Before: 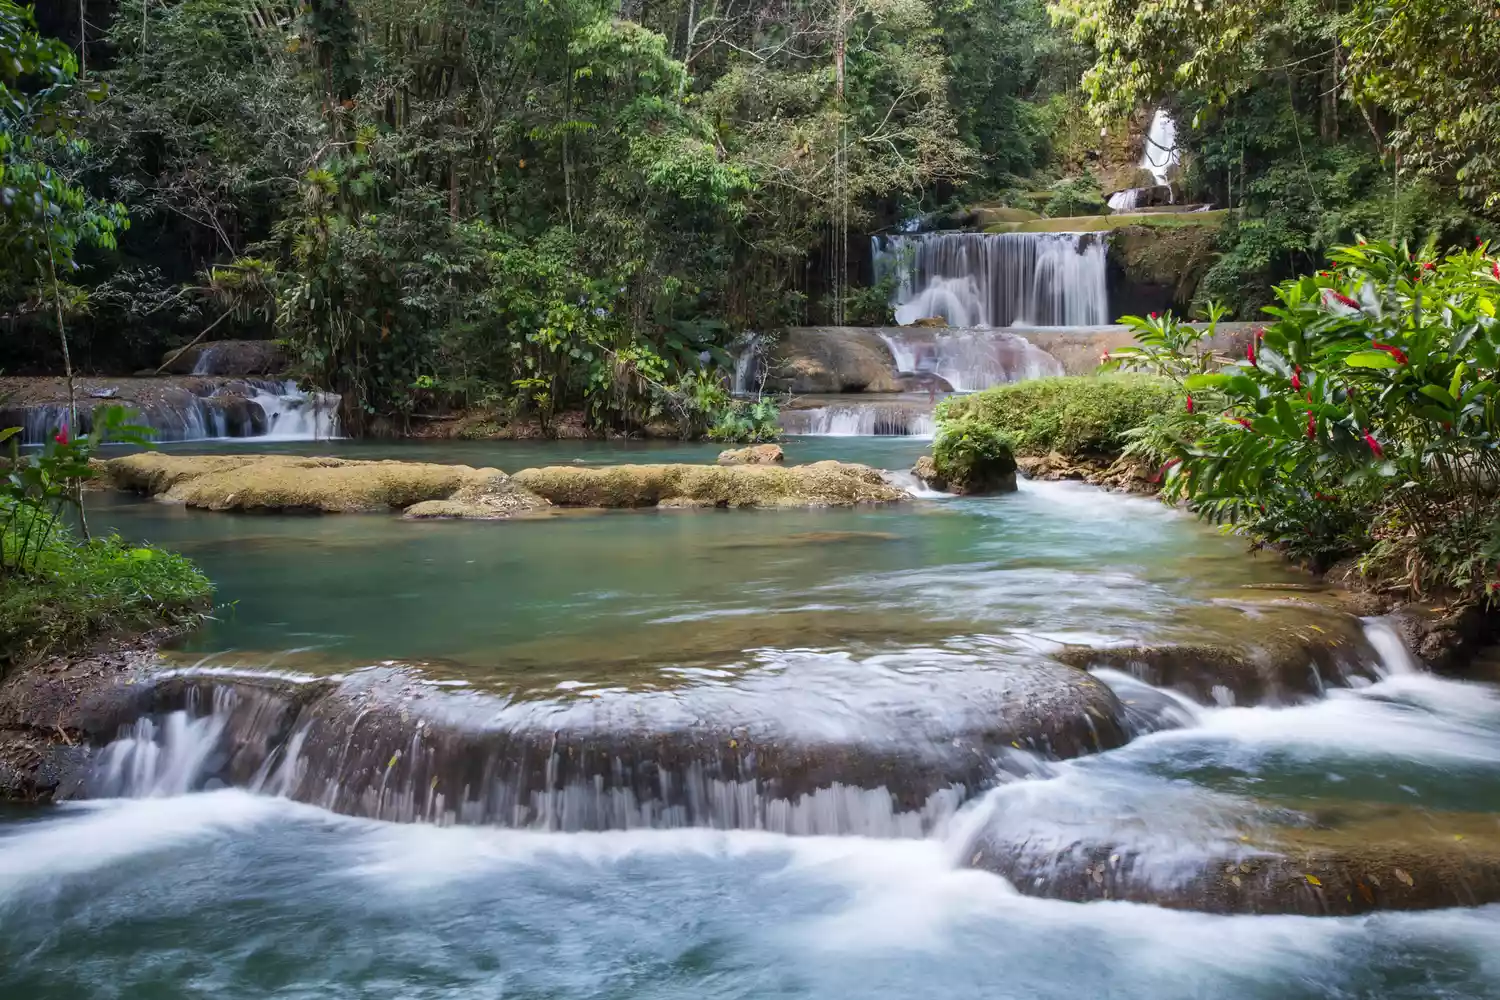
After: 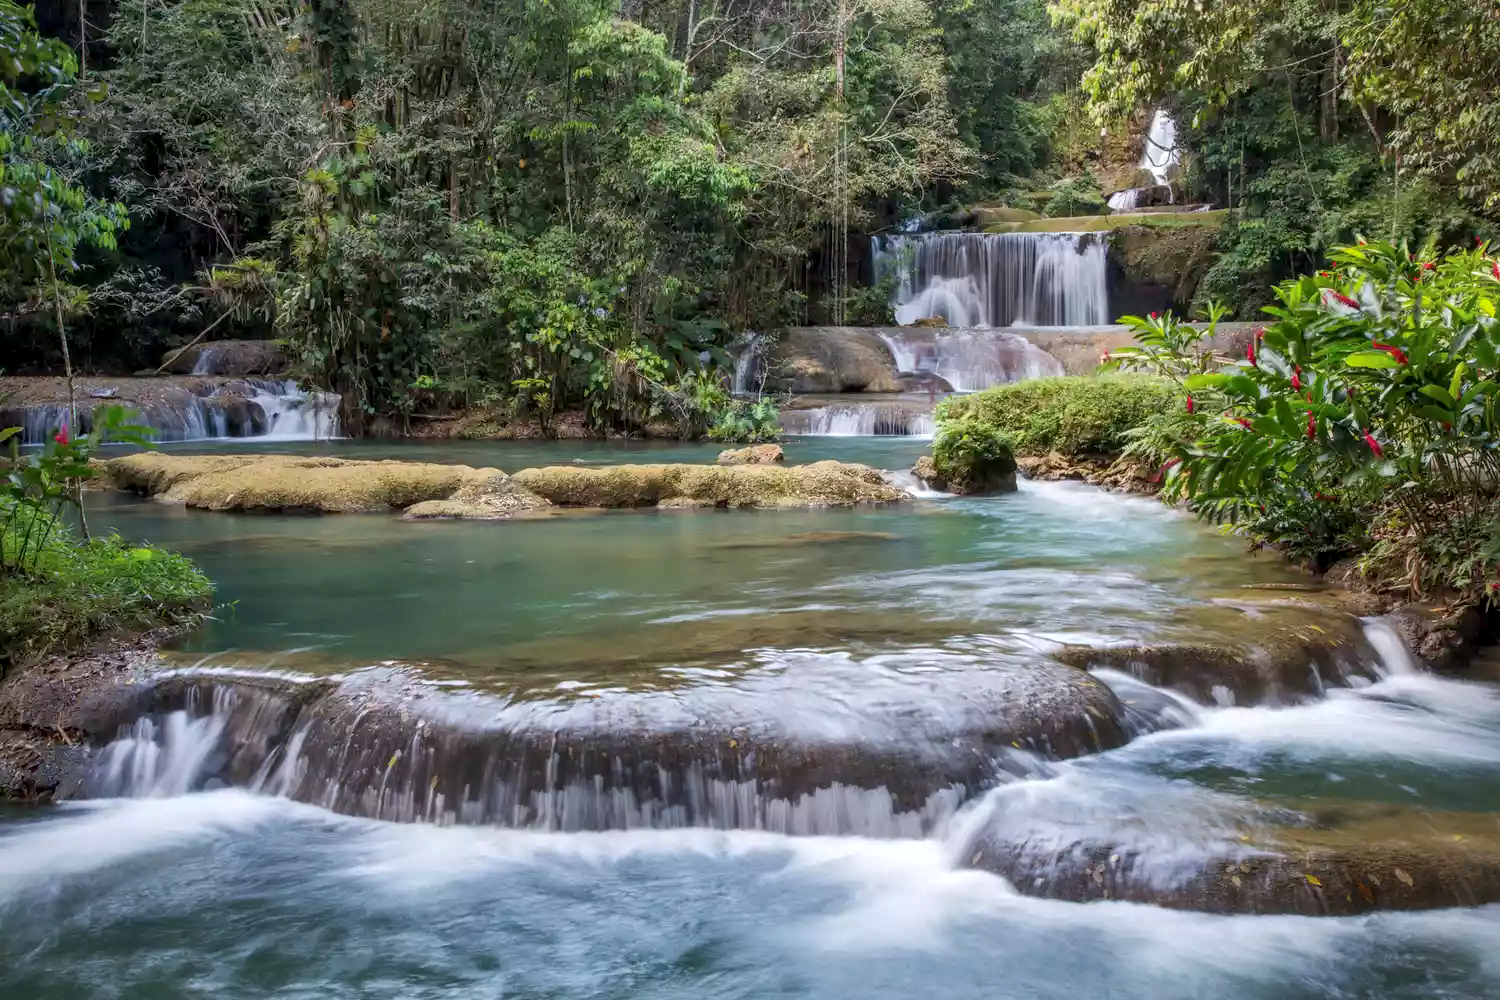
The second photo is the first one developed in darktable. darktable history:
local contrast: detail 130%
vignetting: fall-off start 97.46%, fall-off radius 99.21%, brightness -0.18, saturation -0.308, width/height ratio 1.373, unbound false
shadows and highlights: on, module defaults
